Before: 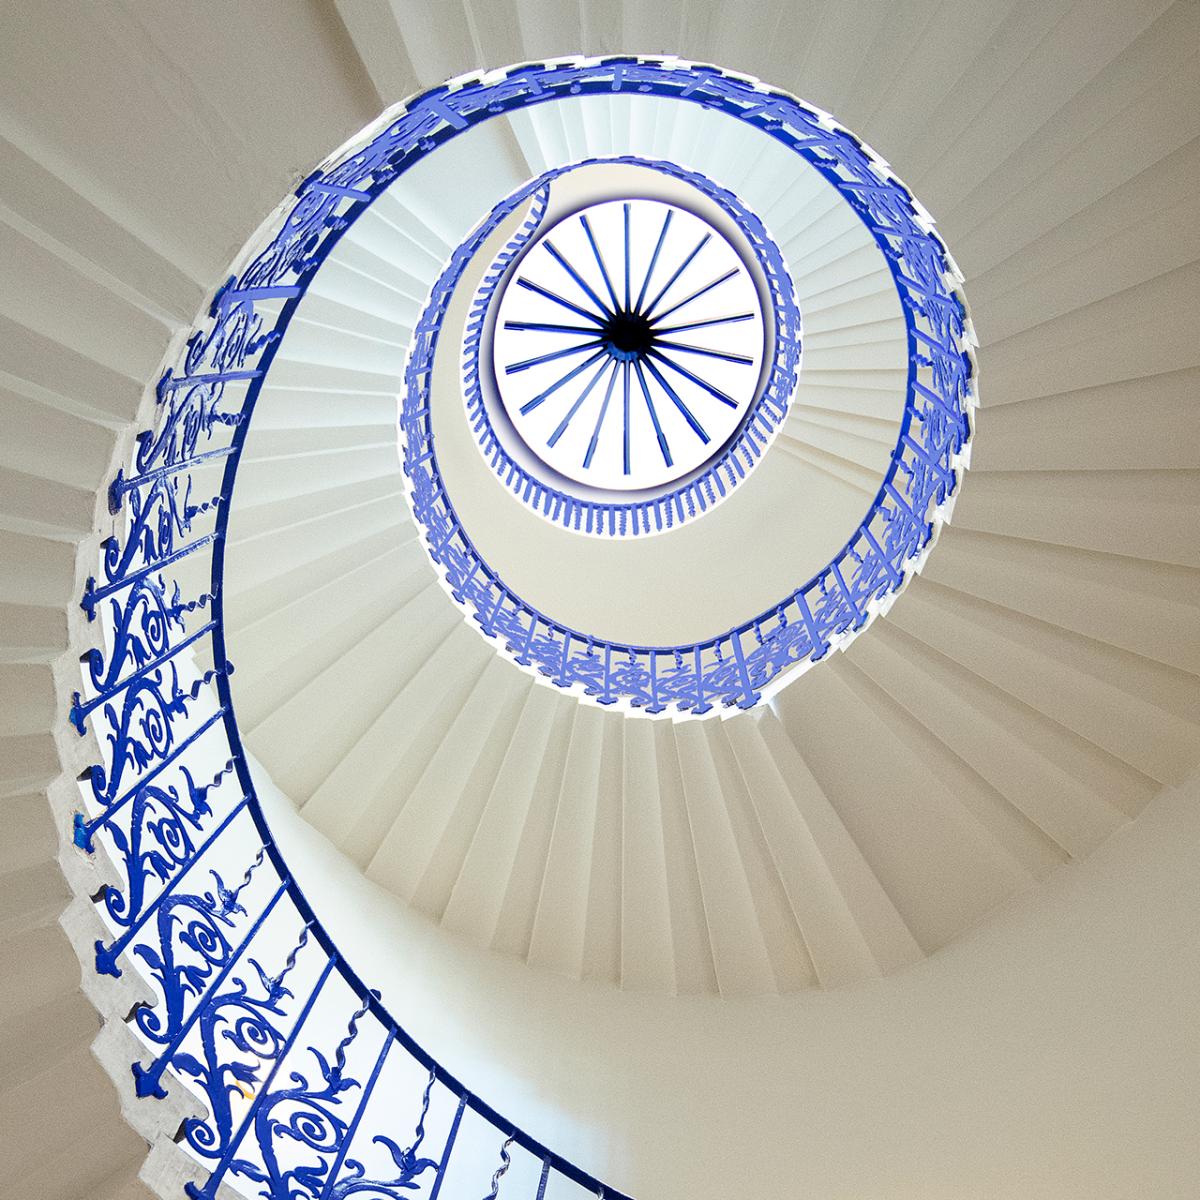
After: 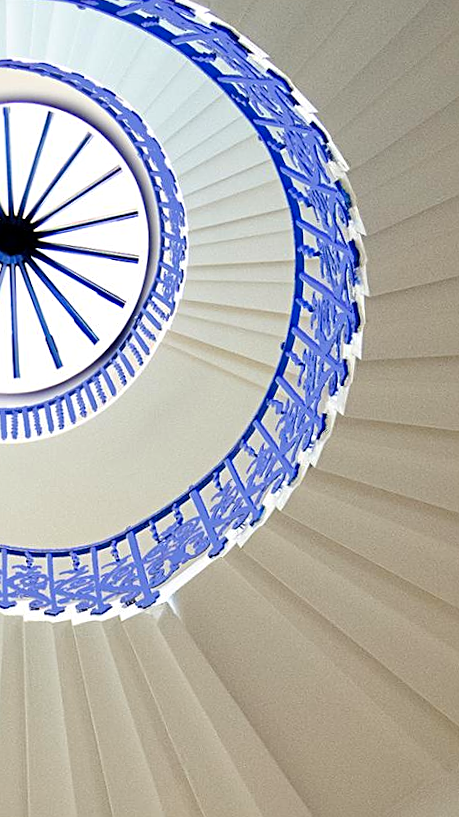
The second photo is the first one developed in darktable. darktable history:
haze removal: compatibility mode true, adaptive false
rotate and perspective: rotation -2.22°, lens shift (horizontal) -0.022, automatic cropping off
crop and rotate: left 49.936%, top 10.094%, right 13.136%, bottom 24.256%
sharpen: radius 2.529, amount 0.323
